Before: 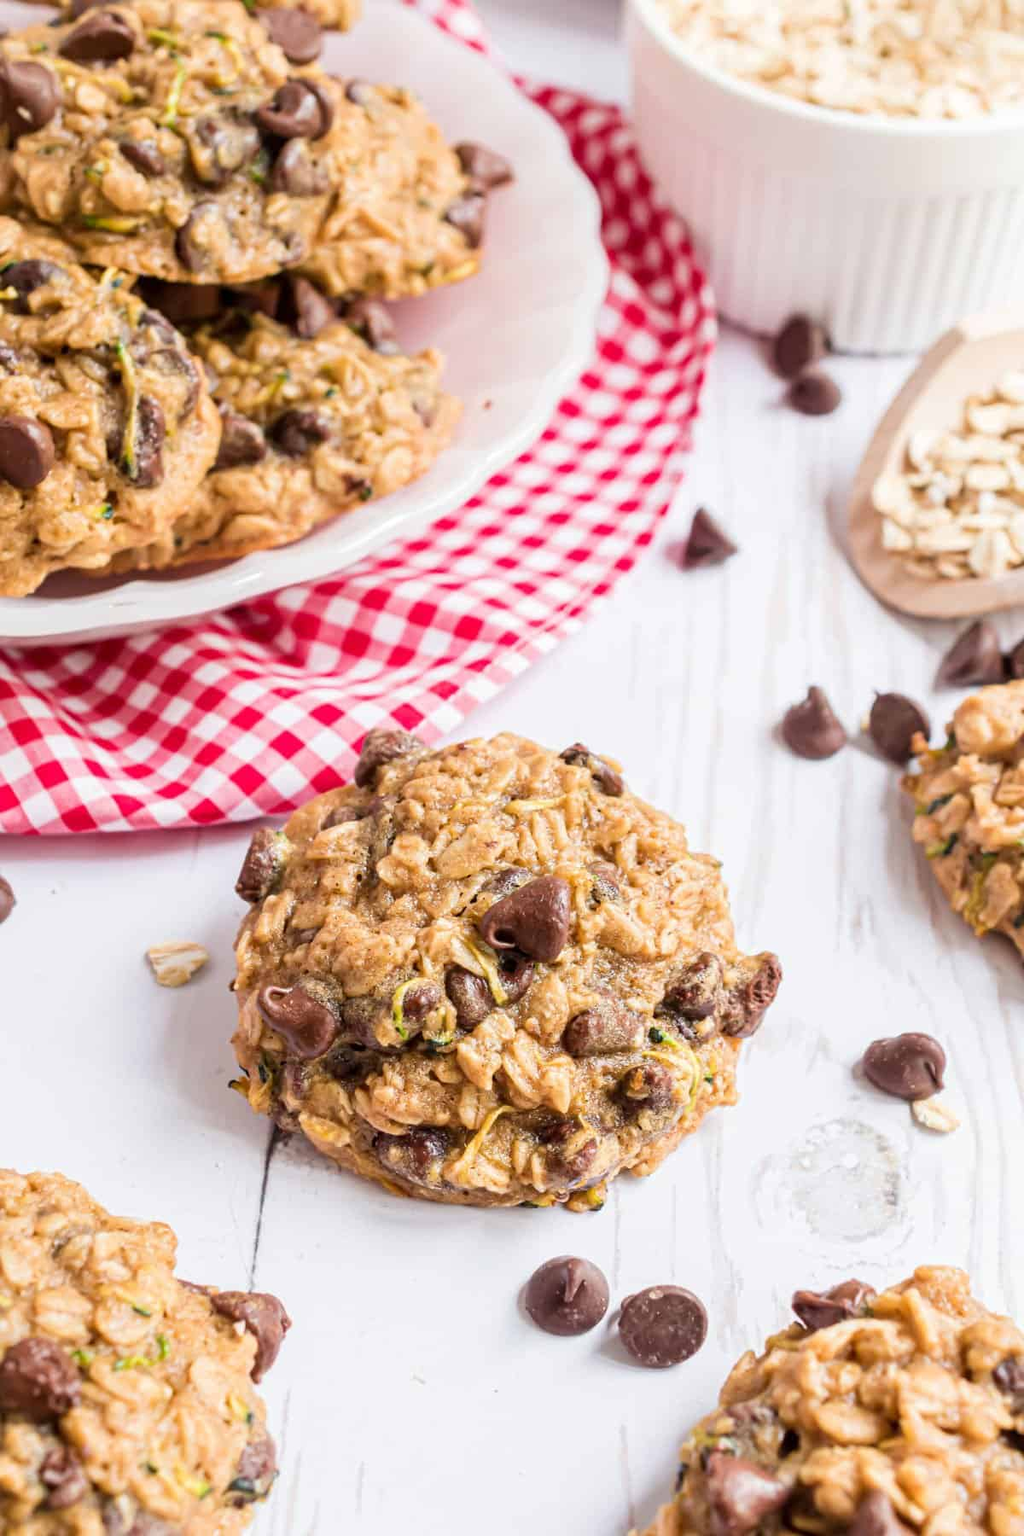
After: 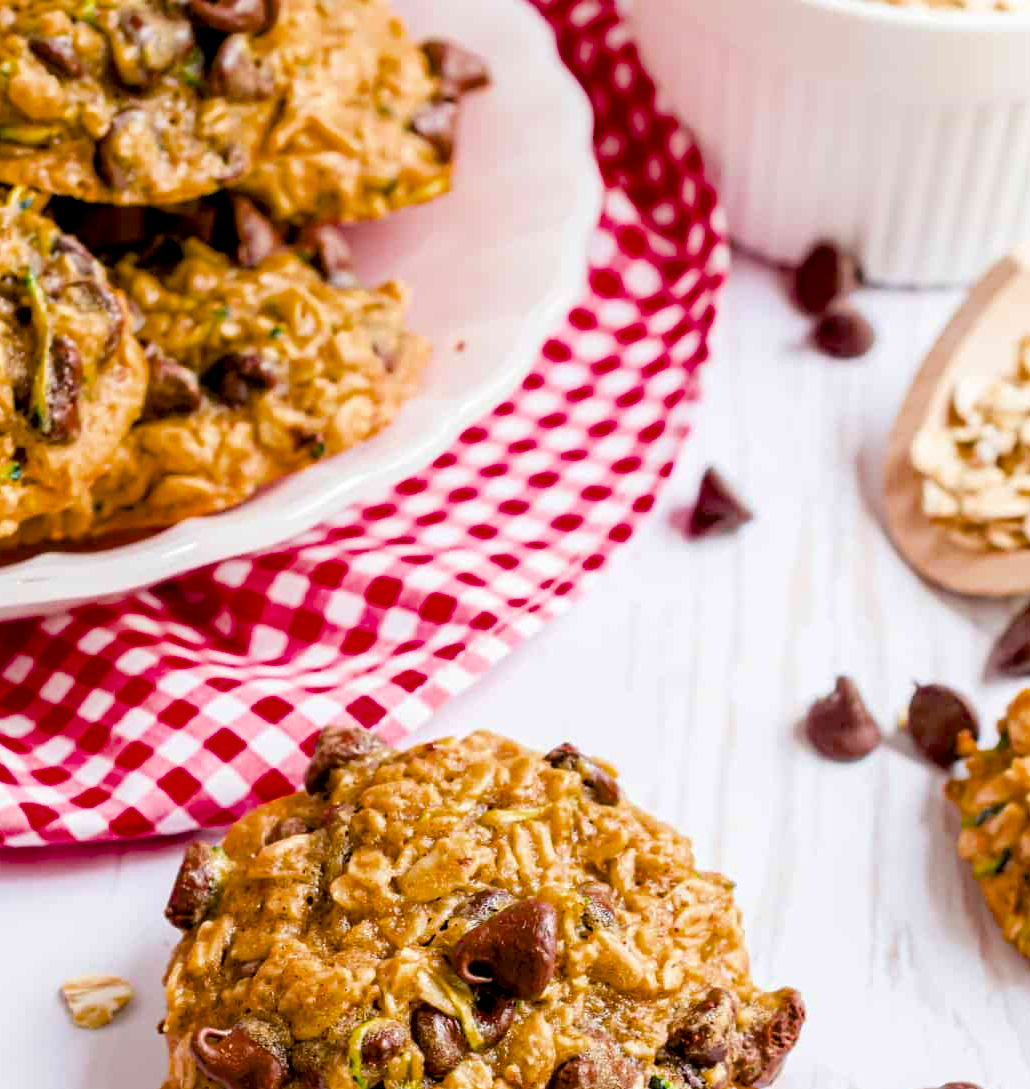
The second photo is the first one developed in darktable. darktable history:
crop and rotate: left 9.318%, top 7.129%, right 4.796%, bottom 32.369%
color balance rgb: linear chroma grading › global chroma 8.27%, perceptual saturation grading › global saturation 25.101%, saturation formula JzAzBz (2021)
exposure: black level correction 0.013, compensate highlight preservation false
